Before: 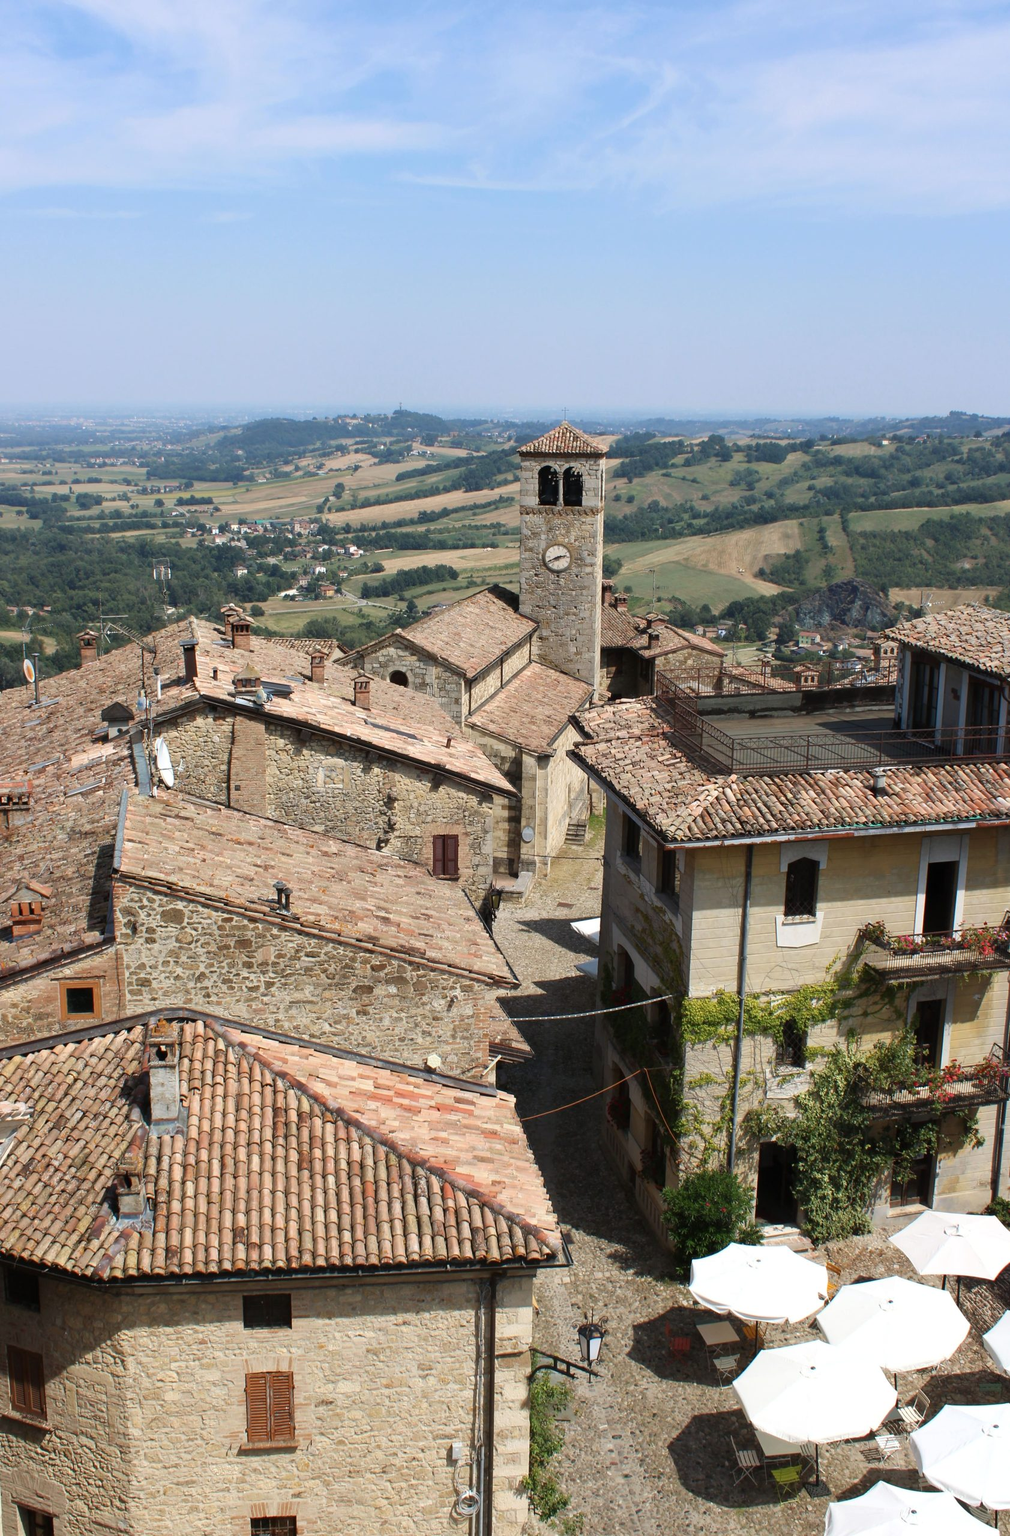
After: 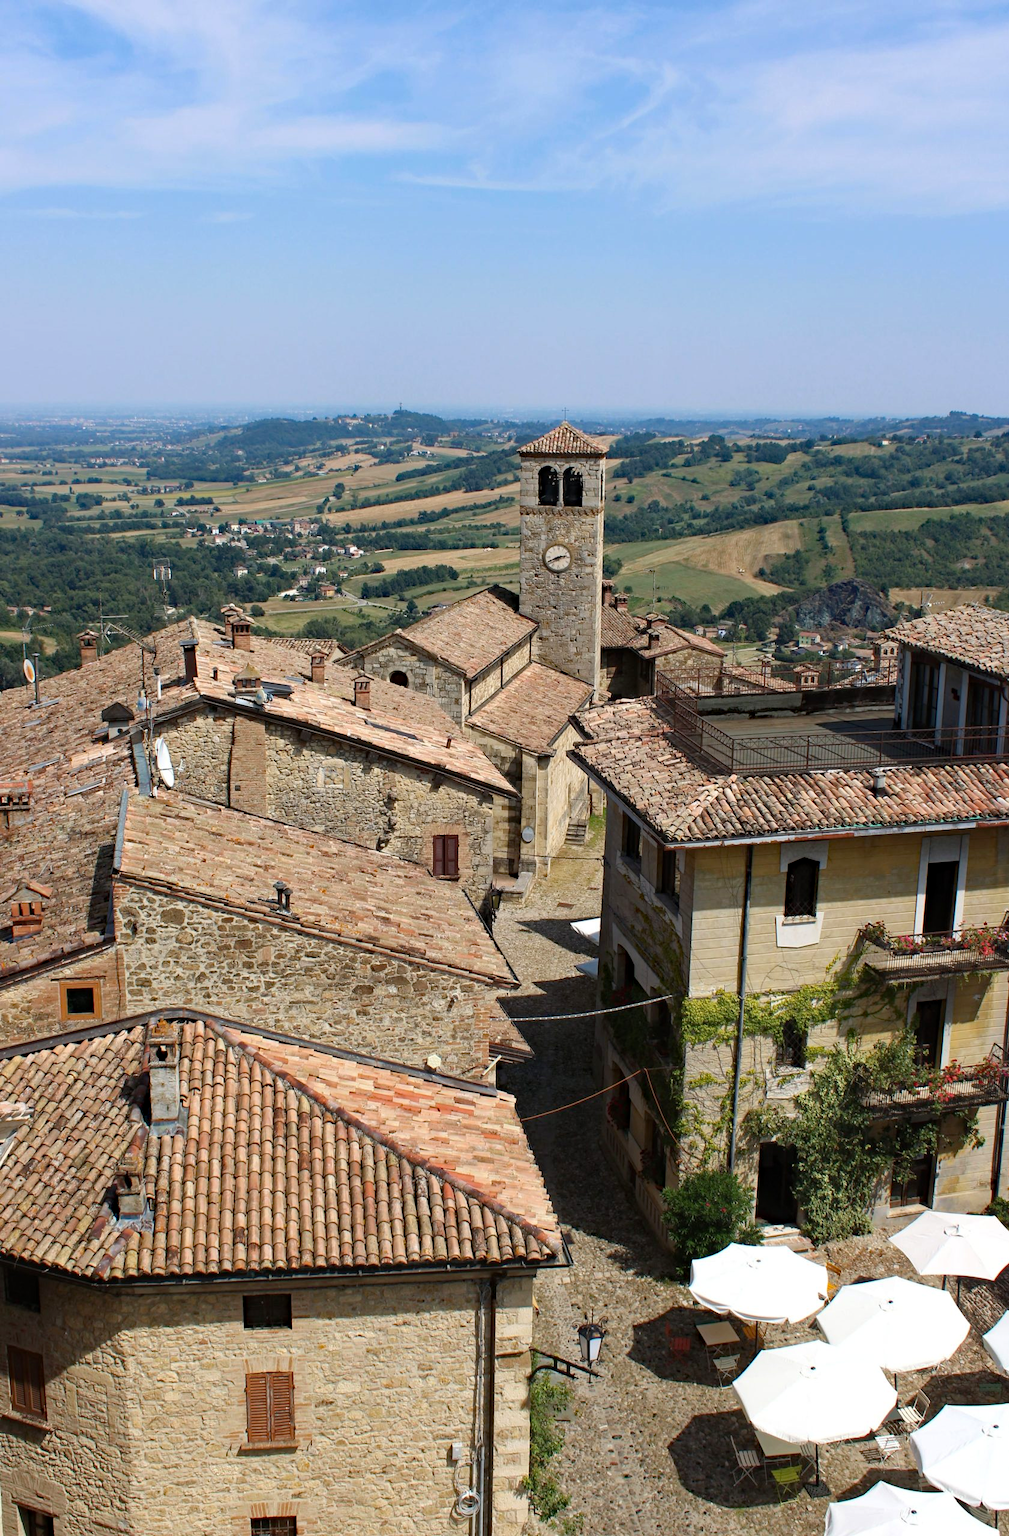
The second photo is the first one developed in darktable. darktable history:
haze removal: strength 0.413, adaptive false
